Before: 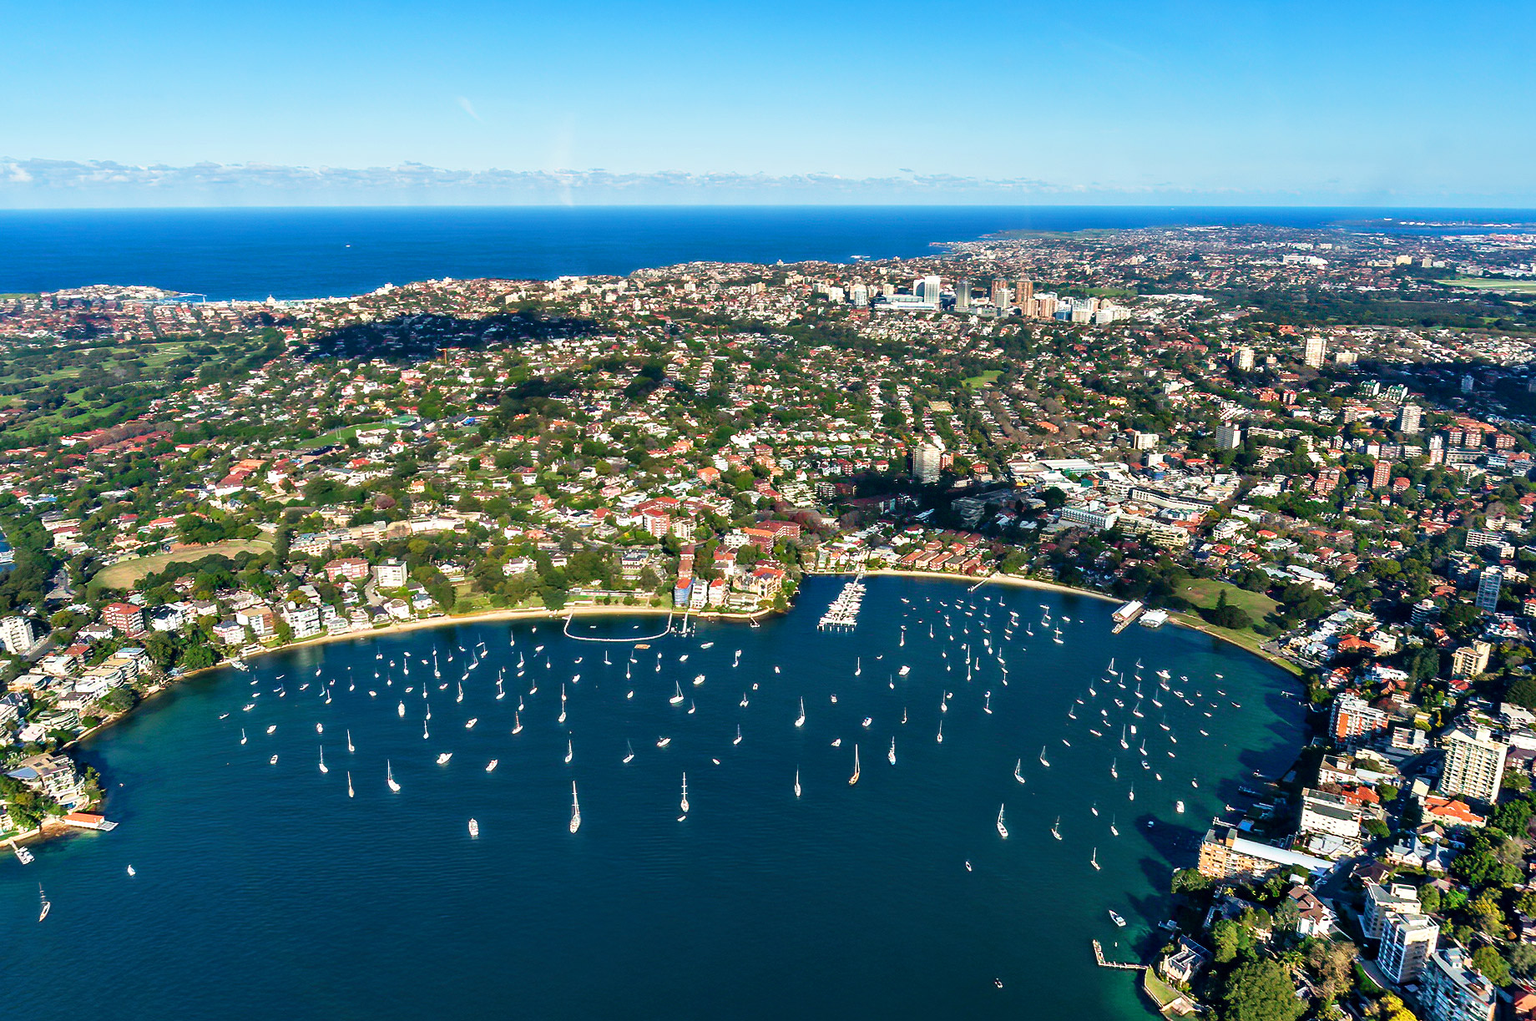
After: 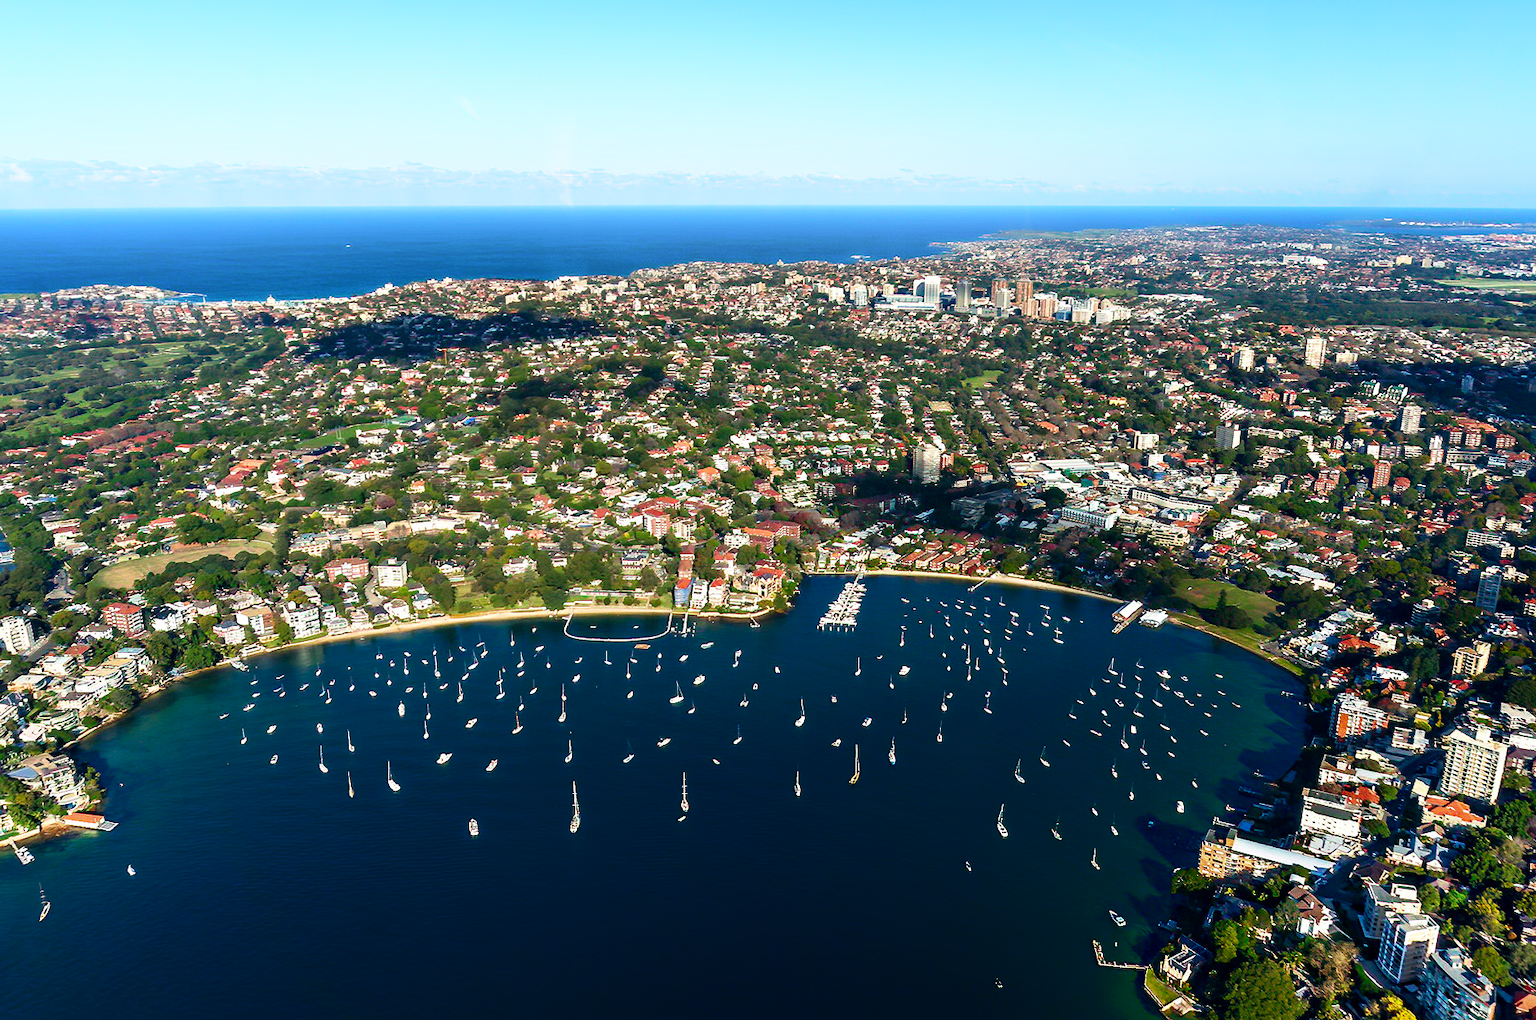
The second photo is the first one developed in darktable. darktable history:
shadows and highlights: shadows -89.77, highlights 88.24, soften with gaussian
